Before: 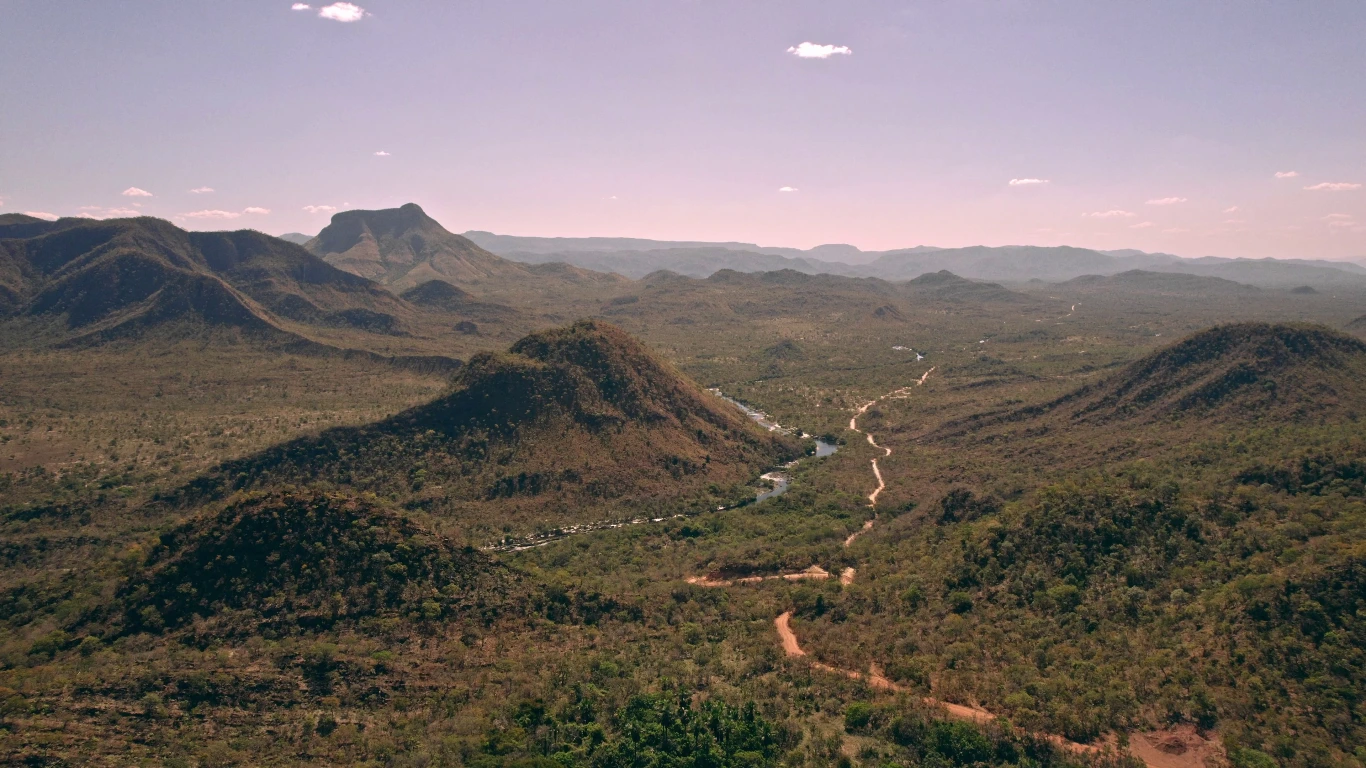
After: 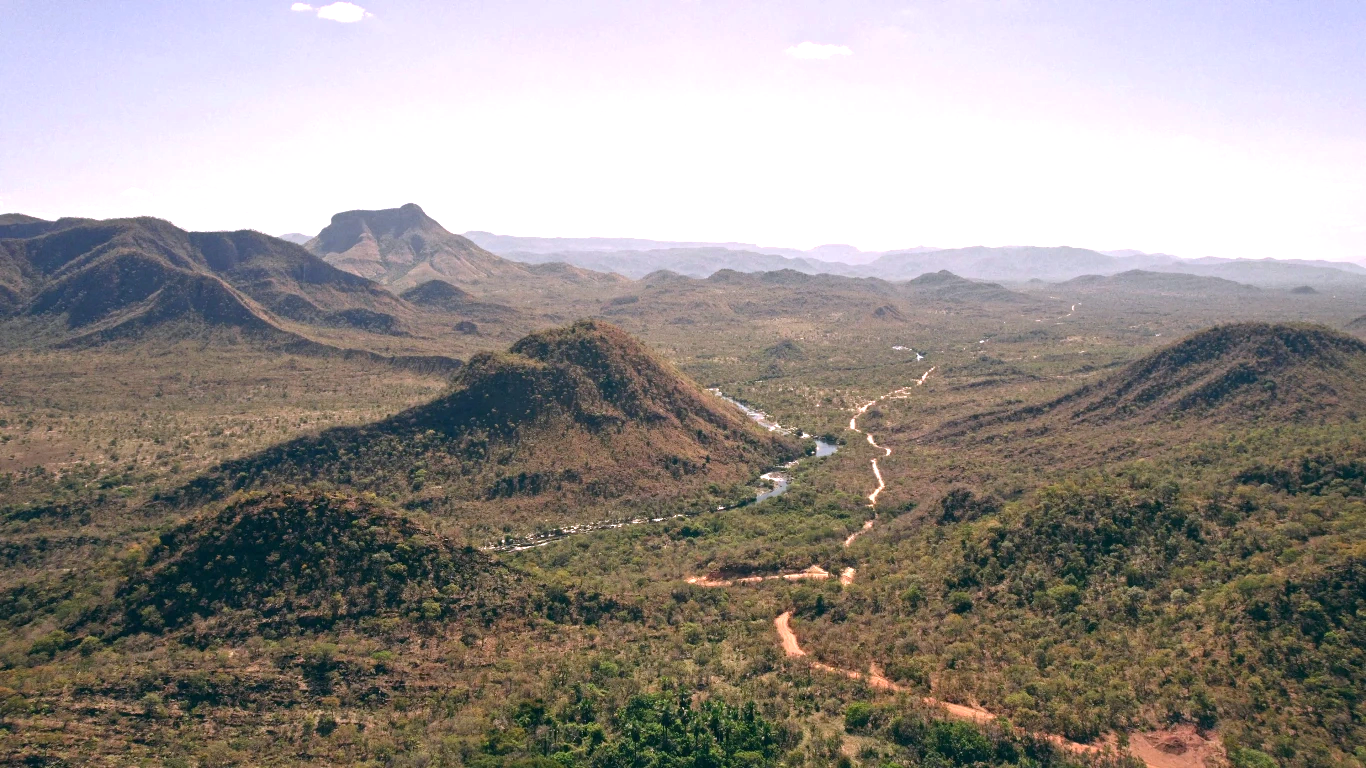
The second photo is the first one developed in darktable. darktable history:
exposure: exposure 0.935 EV, compensate highlight preservation false
white balance: red 0.984, blue 1.059
local contrast: highlights 100%, shadows 100%, detail 120%, midtone range 0.2
